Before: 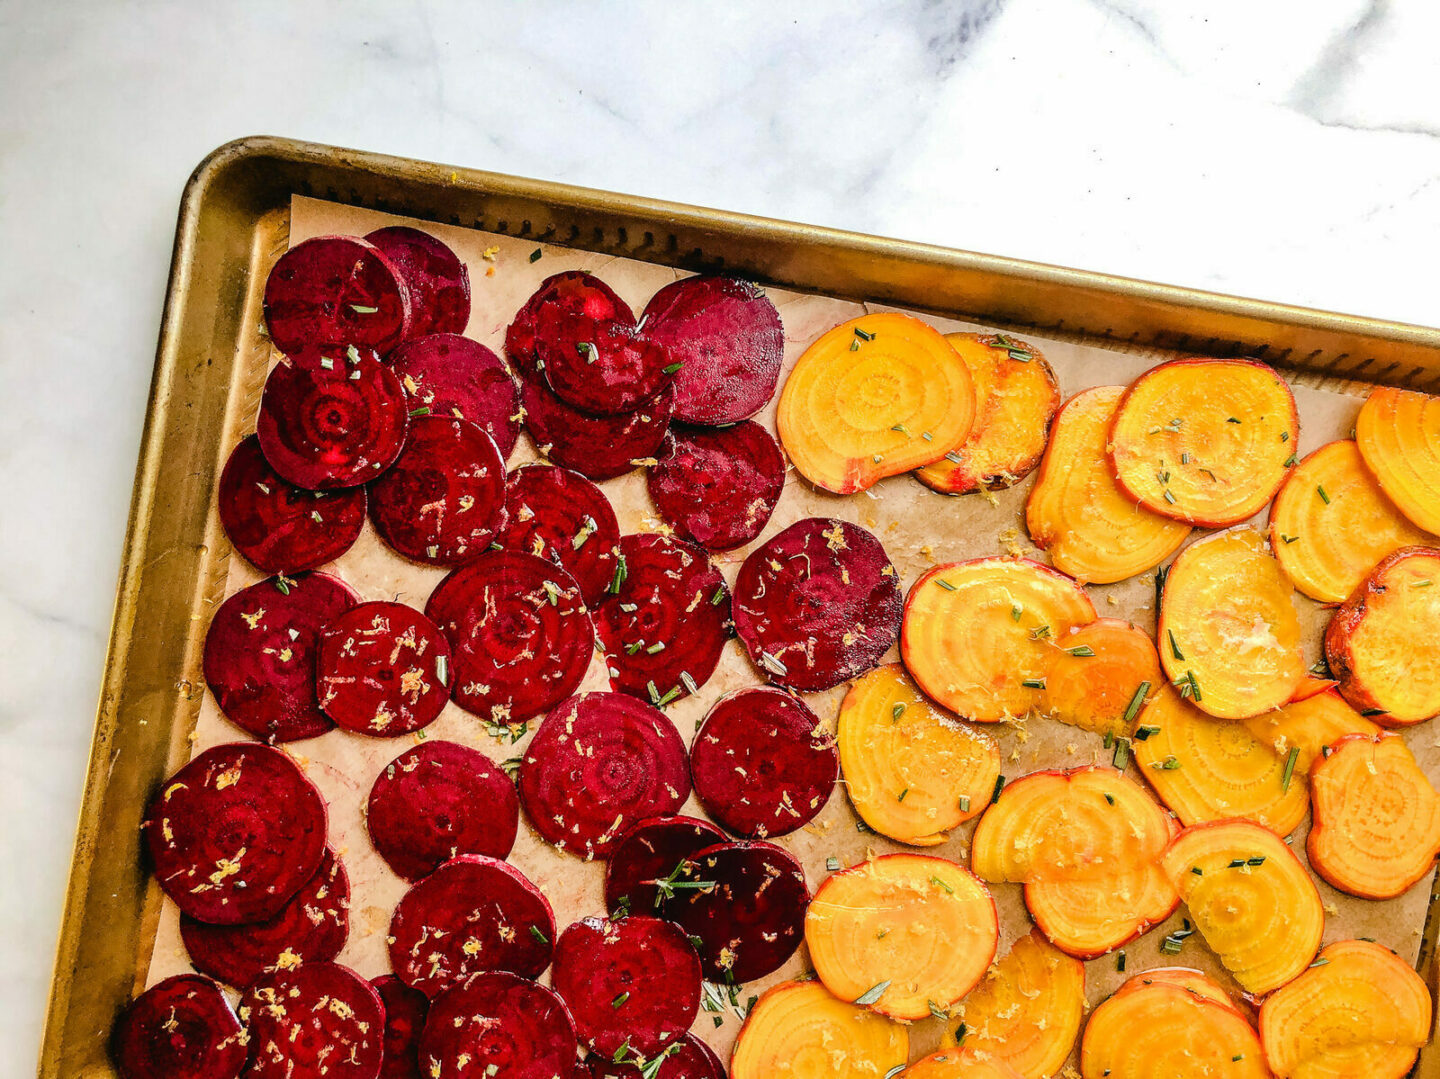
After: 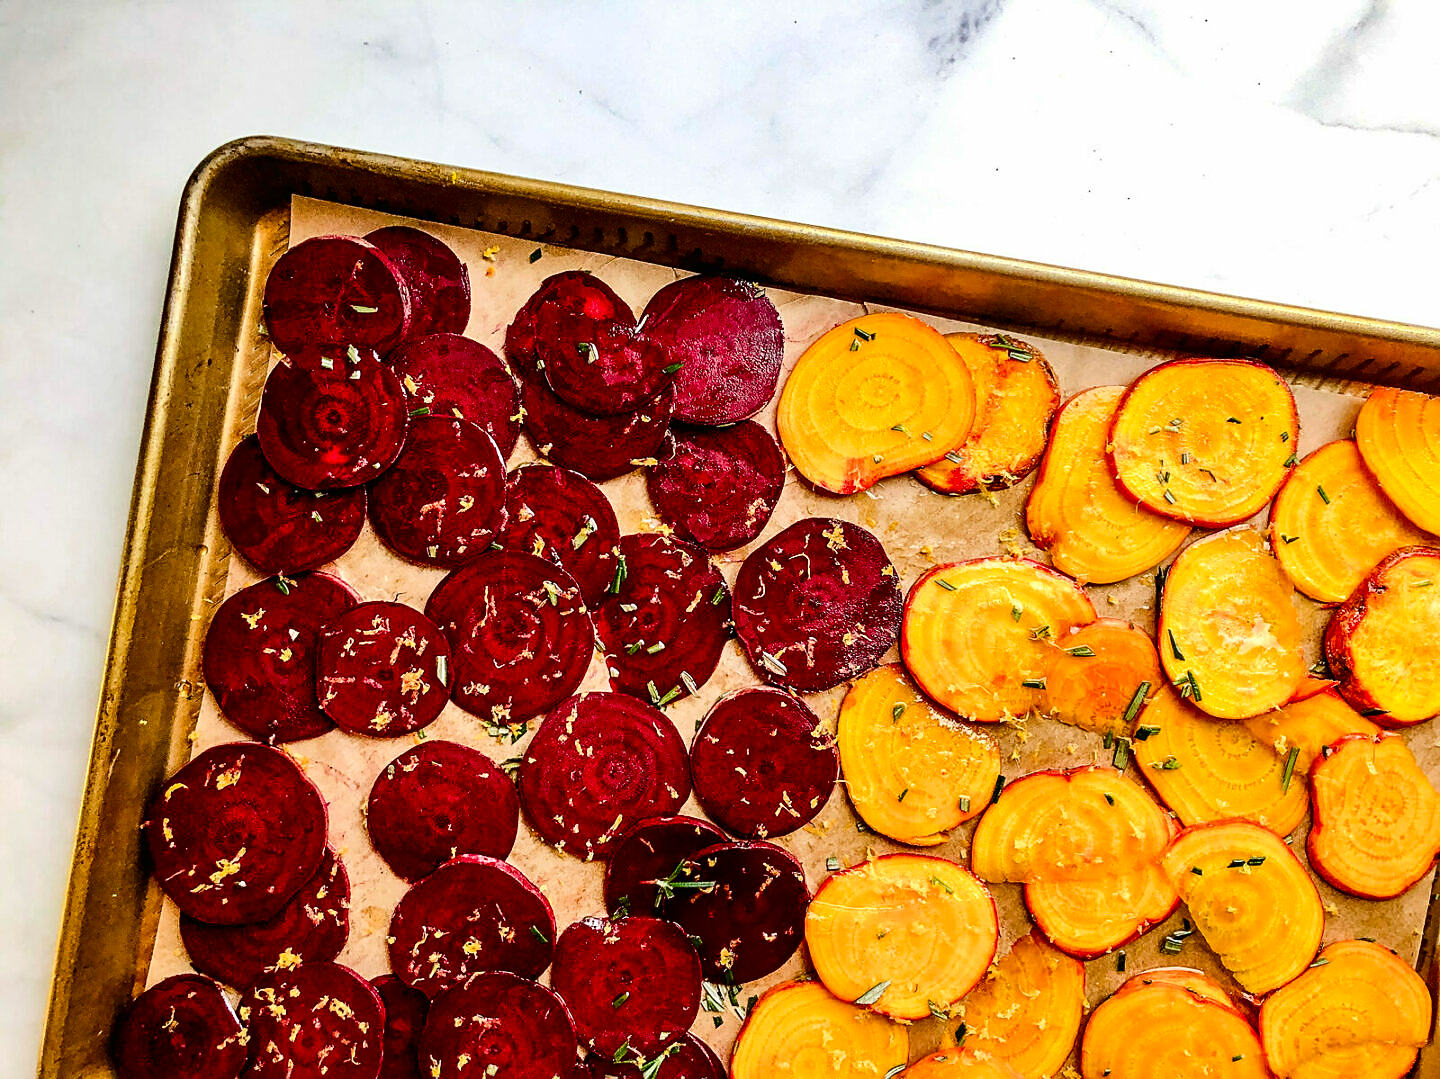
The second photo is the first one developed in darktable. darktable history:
sharpen: on, module defaults
contrast brightness saturation: contrast 0.21, brightness -0.11, saturation 0.21
